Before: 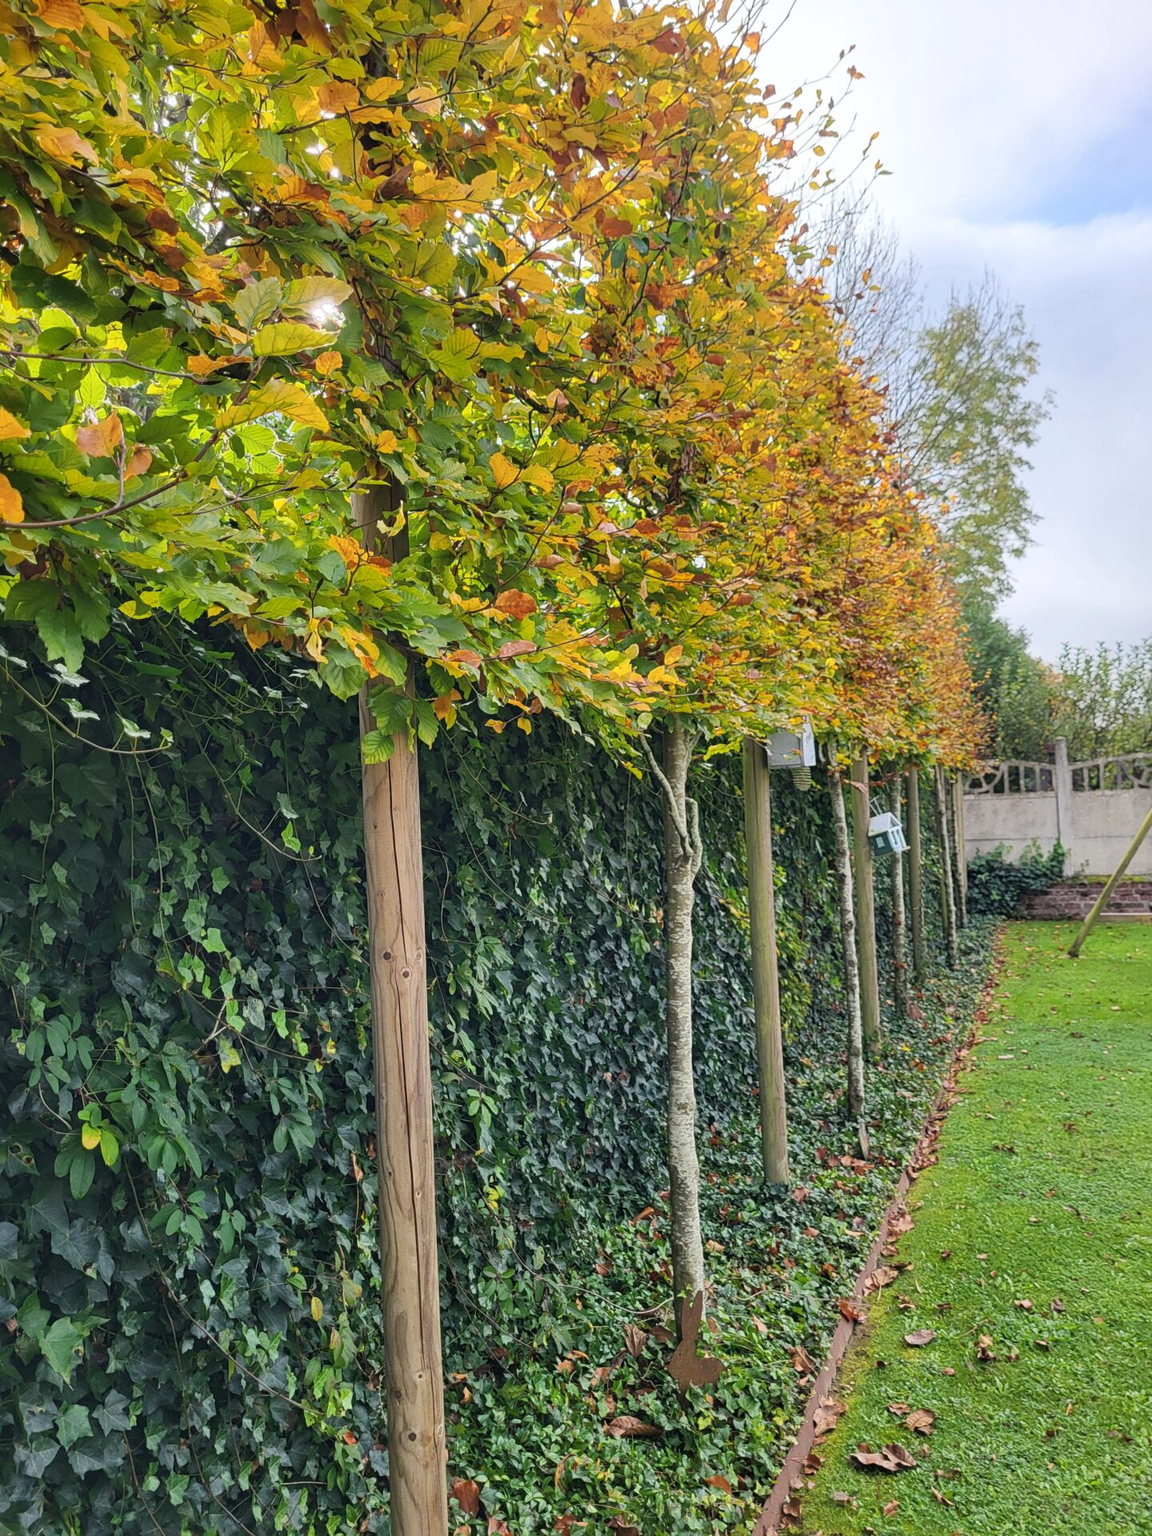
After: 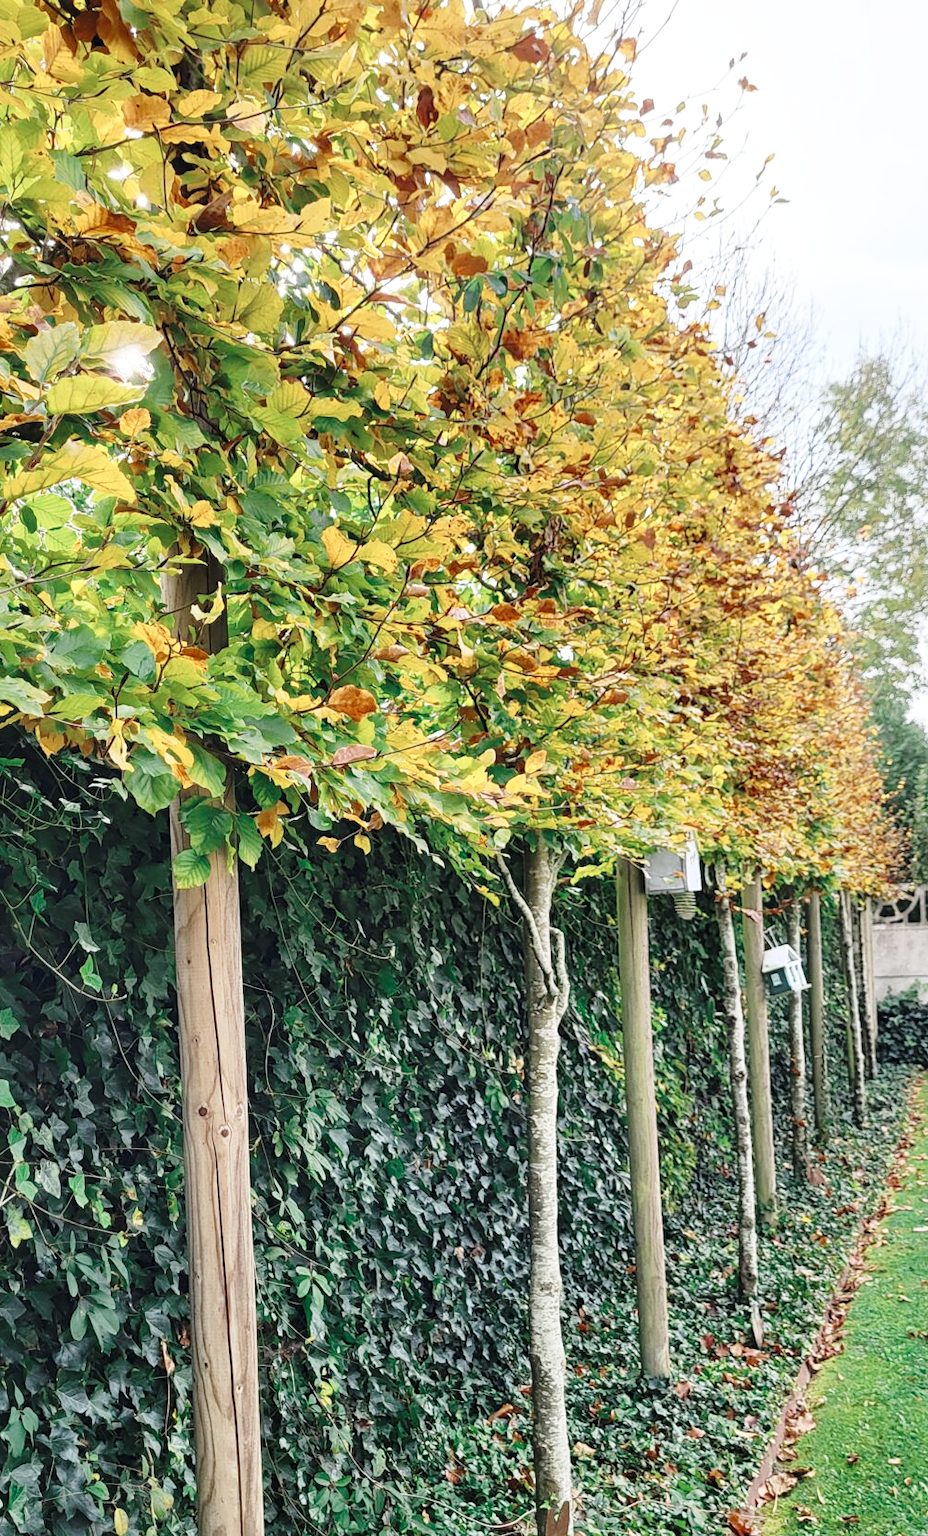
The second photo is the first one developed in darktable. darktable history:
color zones: curves: ch0 [(0, 0.5) (0.125, 0.4) (0.25, 0.5) (0.375, 0.4) (0.5, 0.4) (0.625, 0.6) (0.75, 0.6) (0.875, 0.5)]; ch1 [(0, 0.35) (0.125, 0.45) (0.25, 0.35) (0.375, 0.35) (0.5, 0.35) (0.625, 0.35) (0.75, 0.45) (0.875, 0.35)]; ch2 [(0, 0.6) (0.125, 0.5) (0.25, 0.5) (0.375, 0.6) (0.5, 0.6) (0.625, 0.5) (0.75, 0.5) (0.875, 0.5)]
base curve: curves: ch0 [(0, 0) (0.028, 0.03) (0.121, 0.232) (0.46, 0.748) (0.859, 0.968) (1, 1)], preserve colors none
exposure: exposure -0.05 EV
local contrast: mode bilateral grid, contrast 20, coarseness 50, detail 120%, midtone range 0.2
crop: left 18.479%, right 12.2%, bottom 13.971%
